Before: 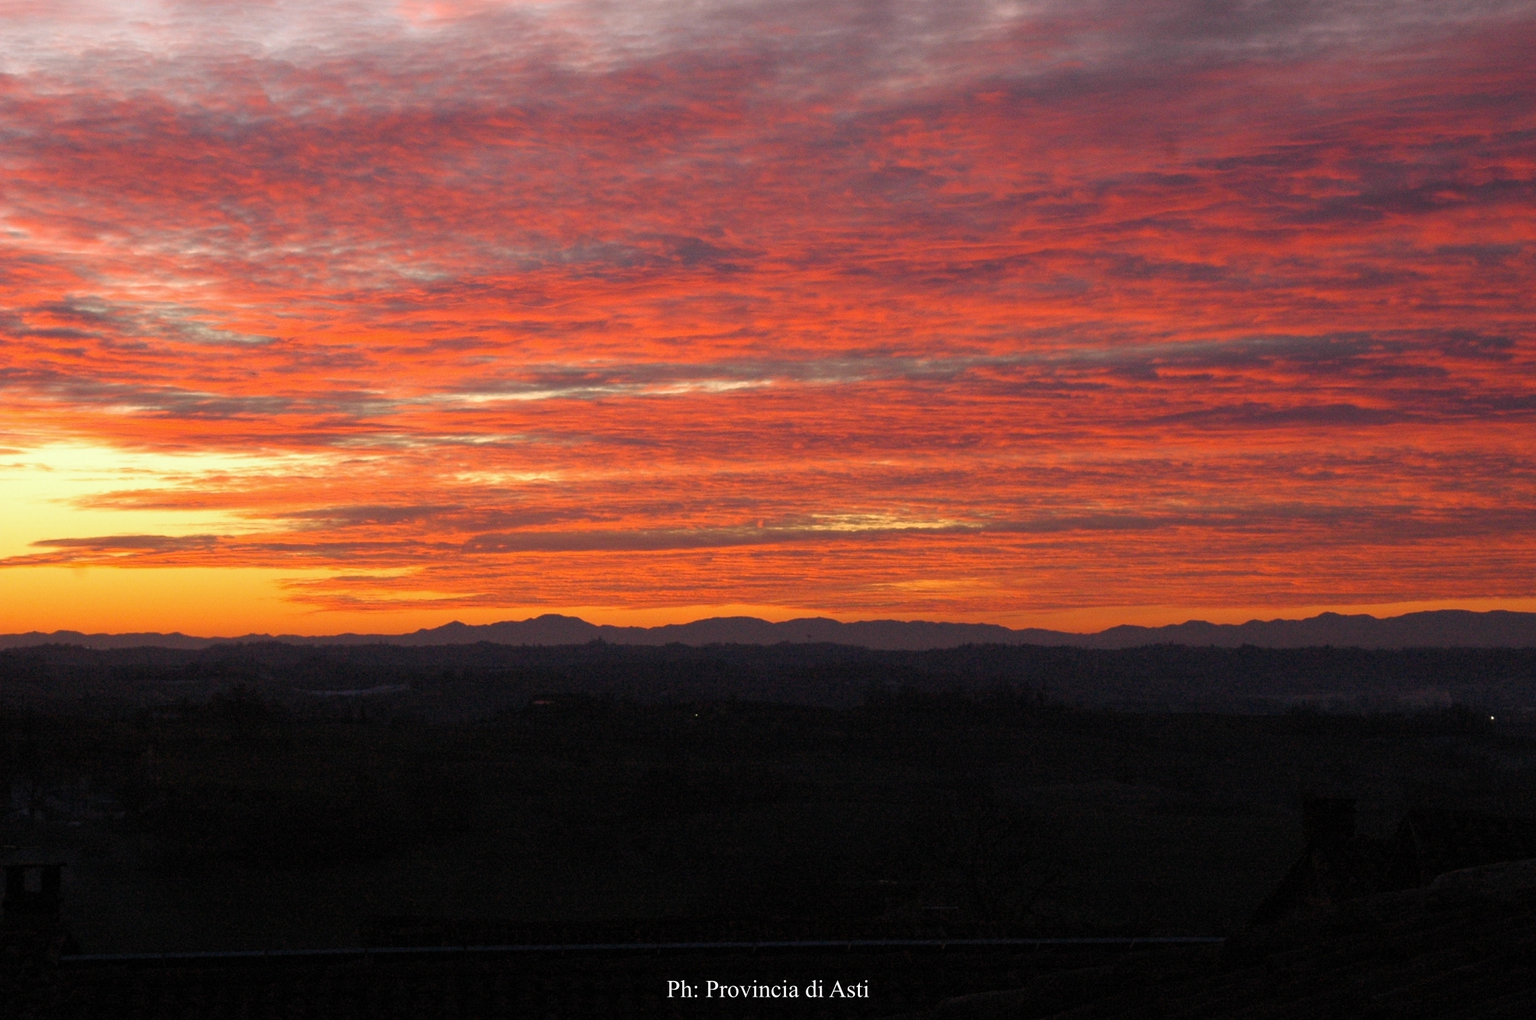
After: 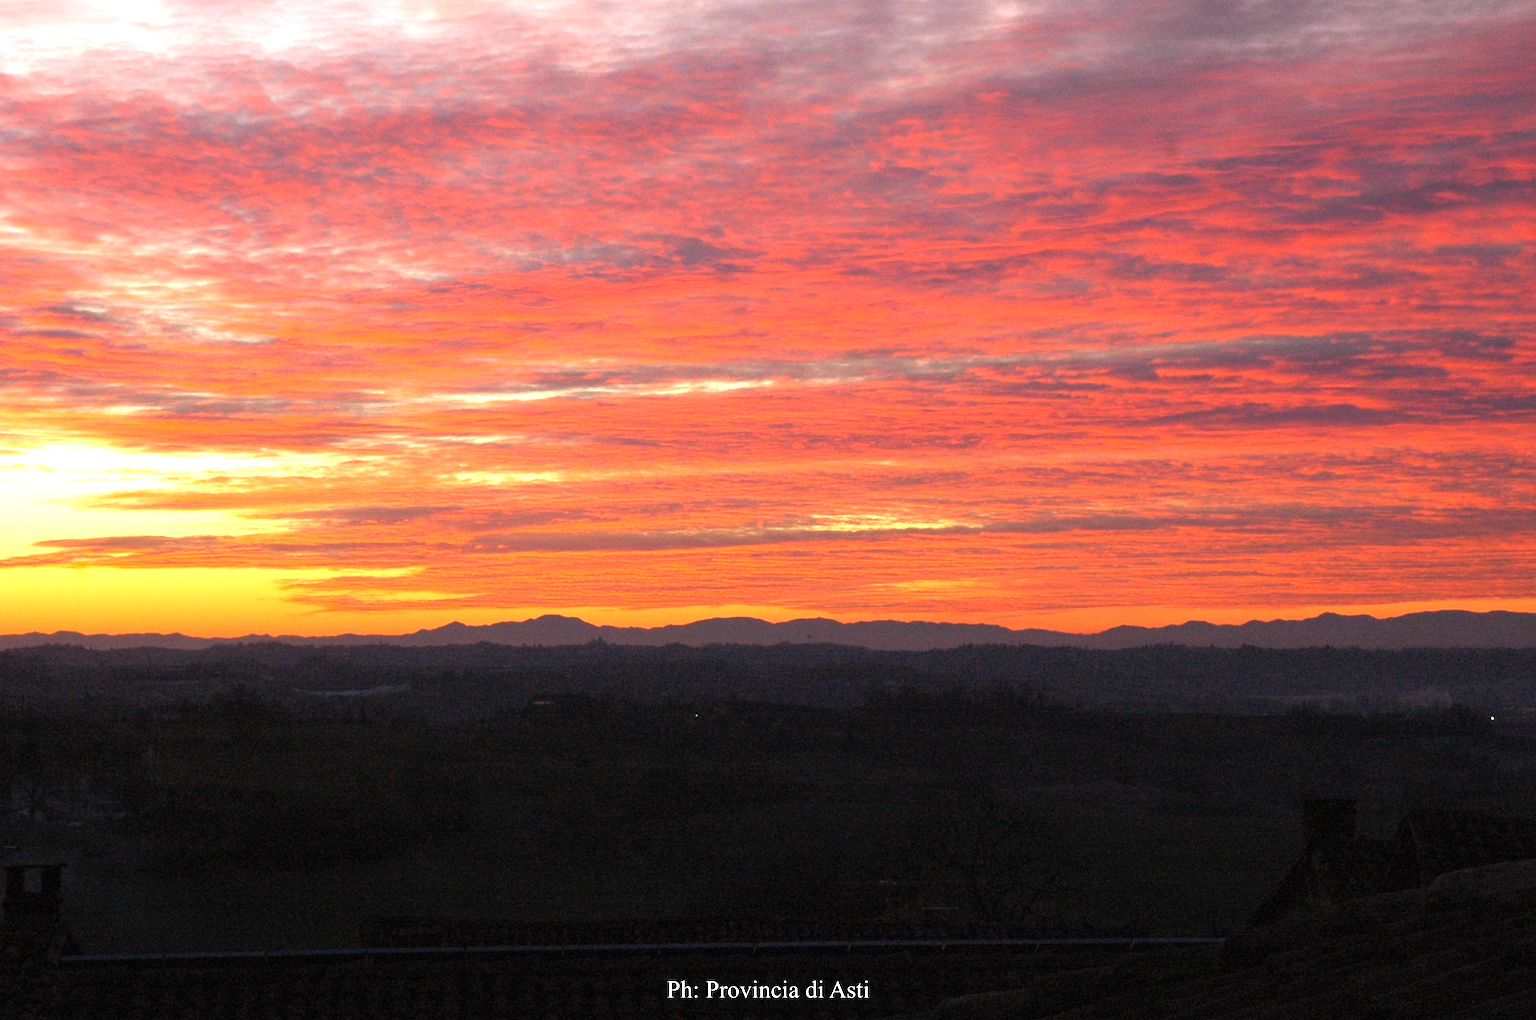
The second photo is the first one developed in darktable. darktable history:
exposure: black level correction 0, exposure 1 EV, compensate exposure bias true, compensate highlight preservation false
tone equalizer: on, module defaults
